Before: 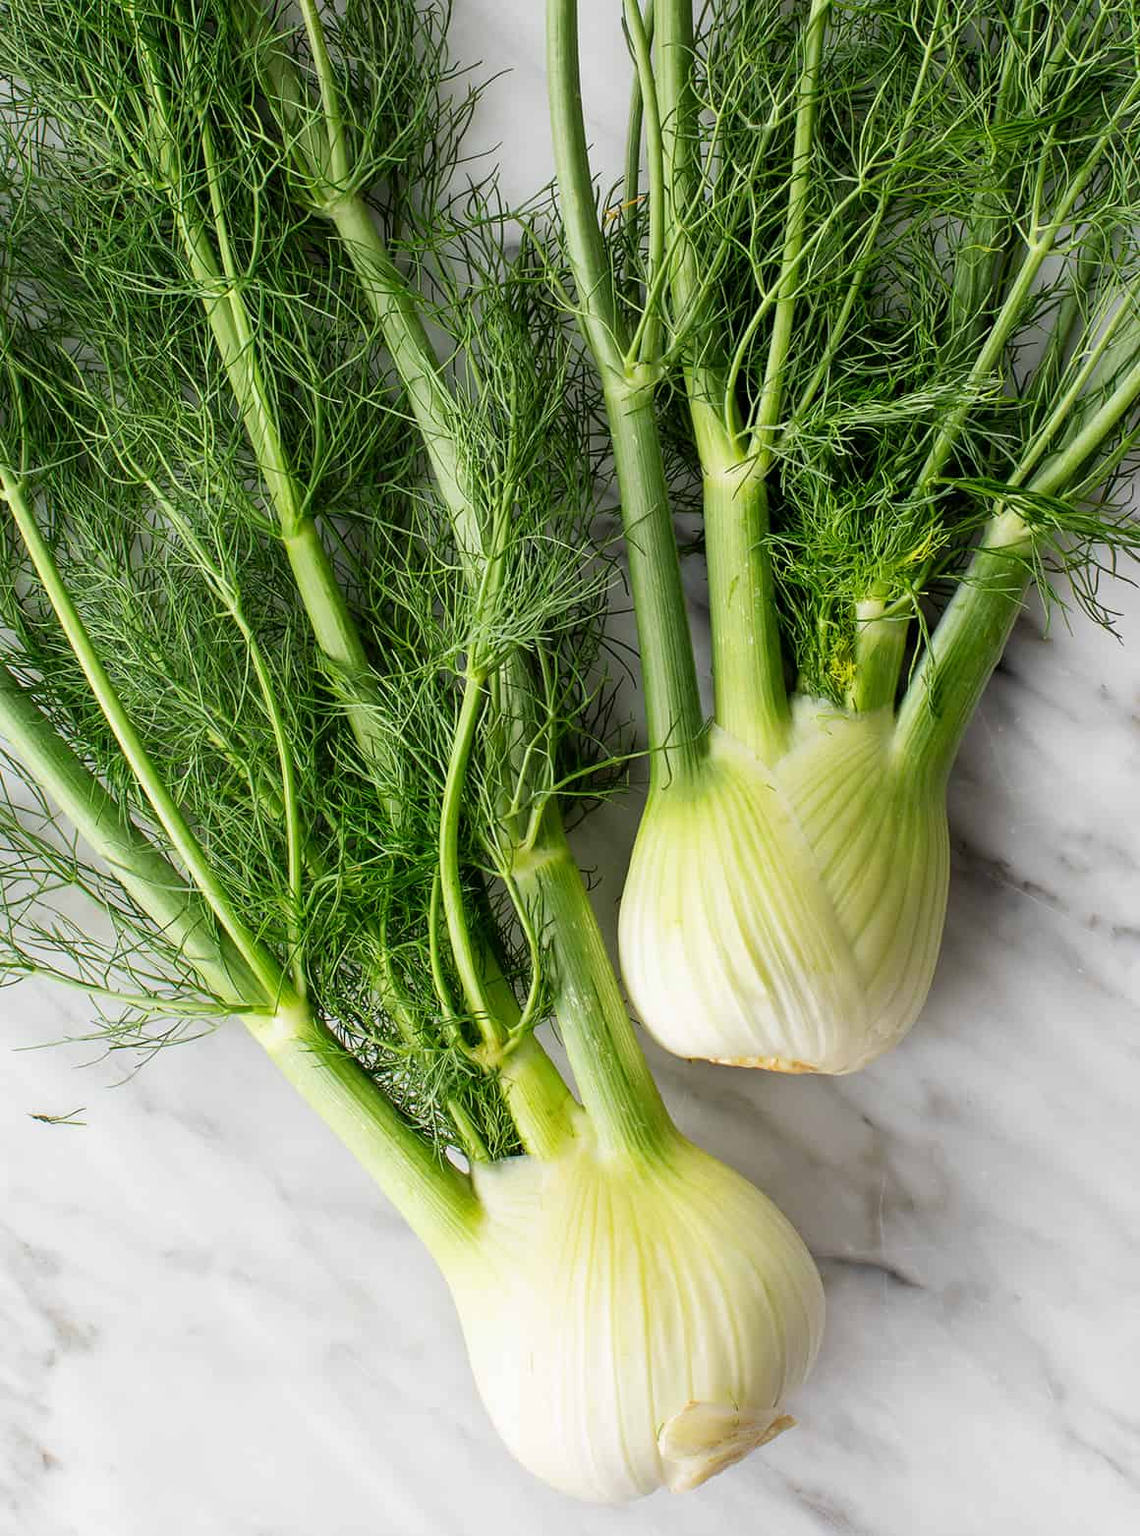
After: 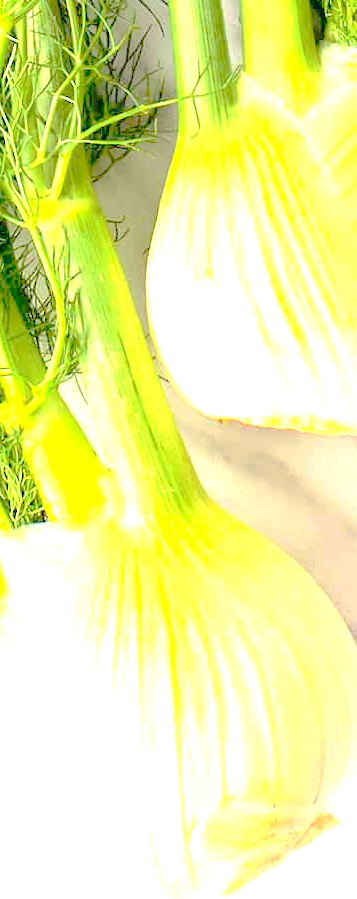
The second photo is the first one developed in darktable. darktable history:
exposure: black level correction 0, exposure 1.975 EV, compensate exposure bias true, compensate highlight preservation false
crop: left 40.878%, top 39.176%, right 25.993%, bottom 3.081%
rotate and perspective: rotation 0.215°, lens shift (vertical) -0.139, crop left 0.069, crop right 0.939, crop top 0.002, crop bottom 0.996
contrast brightness saturation: brightness 0.15
color balance rgb: perceptual saturation grading › global saturation 30%
tone curve: curves: ch0 [(0, 0) (0.003, 0.019) (0.011, 0.019) (0.025, 0.023) (0.044, 0.032) (0.069, 0.046) (0.1, 0.073) (0.136, 0.129) (0.177, 0.207) (0.224, 0.295) (0.277, 0.394) (0.335, 0.48) (0.399, 0.524) (0.468, 0.575) (0.543, 0.628) (0.623, 0.684) (0.709, 0.739) (0.801, 0.808) (0.898, 0.9) (1, 1)], preserve colors none
white balance: red 1.045, blue 0.932
